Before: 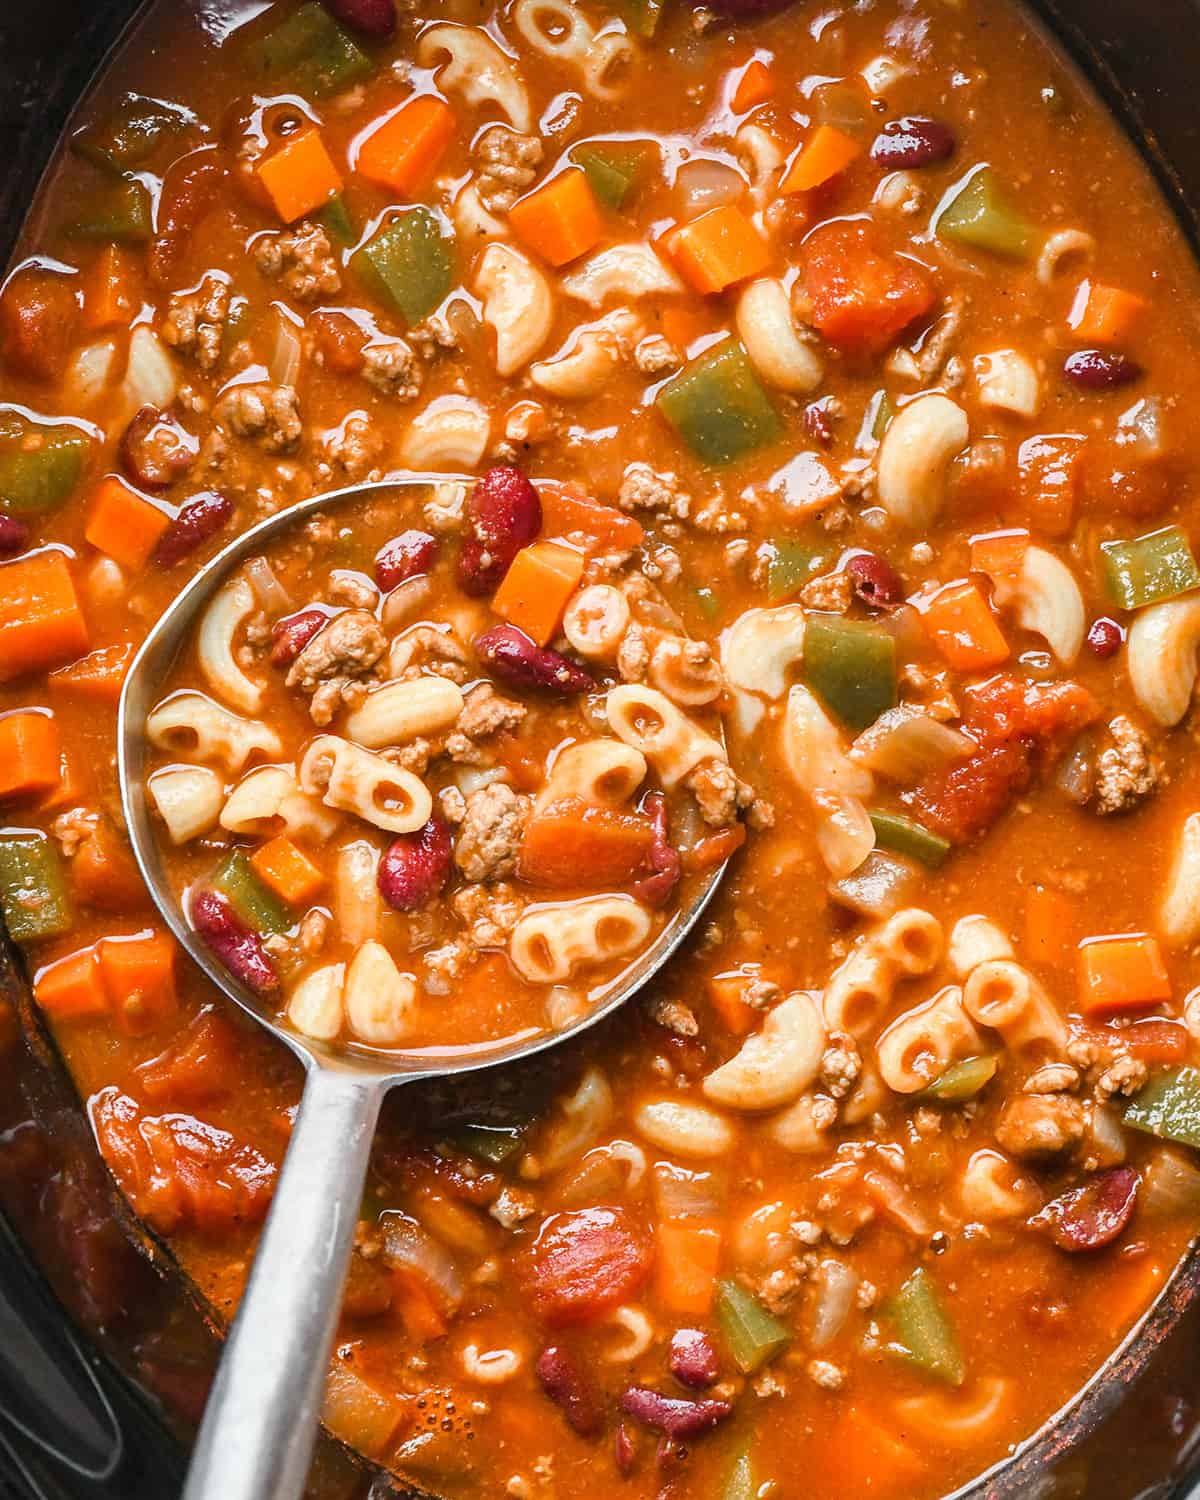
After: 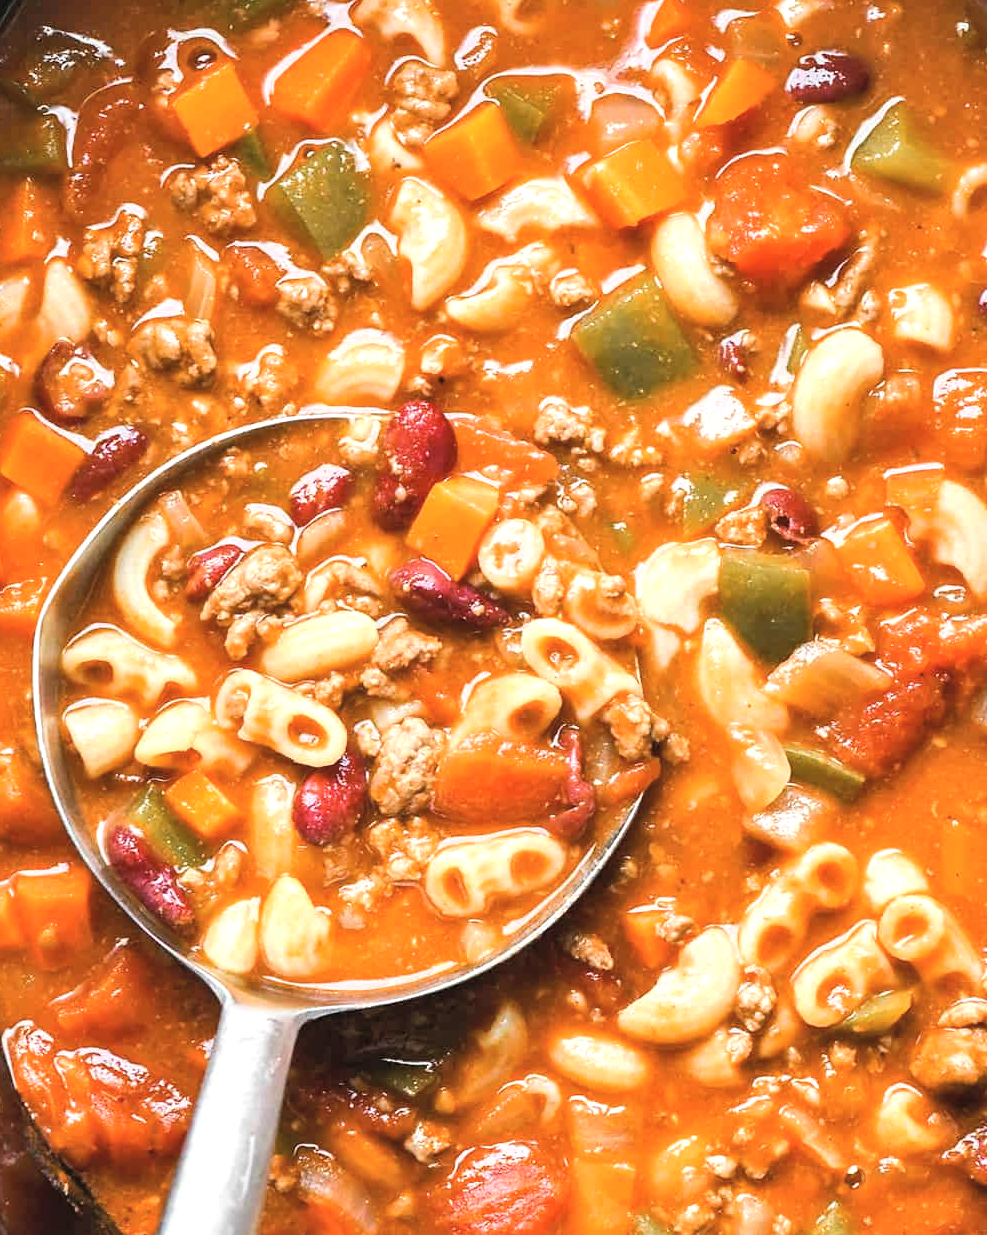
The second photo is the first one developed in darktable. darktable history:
local contrast: mode bilateral grid, contrast 20, coarseness 51, detail 119%, midtone range 0.2
crop and rotate: left 7.157%, top 4.406%, right 10.565%, bottom 13.254%
contrast brightness saturation: brightness 0.146
tone equalizer: -8 EV -0.44 EV, -7 EV -0.378 EV, -6 EV -0.354 EV, -5 EV -0.259 EV, -3 EV 0.23 EV, -2 EV 0.309 EV, -1 EV 0.37 EV, +0 EV 0.433 EV, edges refinement/feathering 500, mask exposure compensation -1.57 EV, preserve details no
